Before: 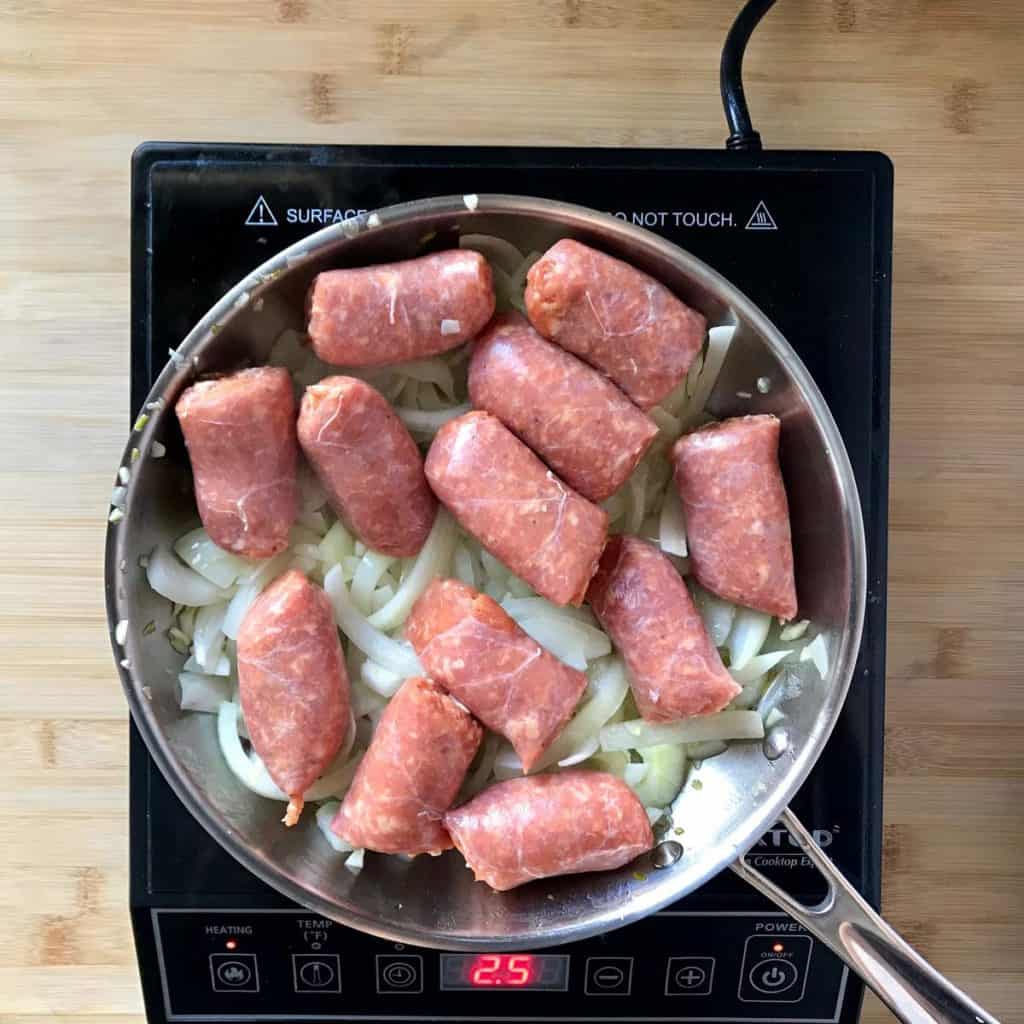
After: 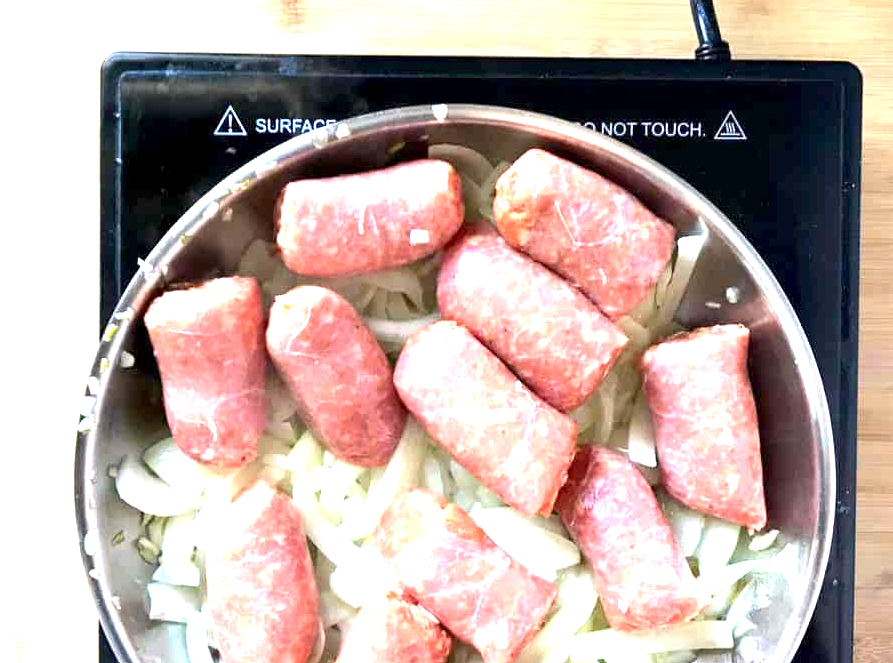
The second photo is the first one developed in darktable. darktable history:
exposure: black level correction 0.001, exposure 1.647 EV, compensate highlight preservation false
crop: left 3.075%, top 8.879%, right 9.647%, bottom 26.354%
tone equalizer: mask exposure compensation -0.514 EV
